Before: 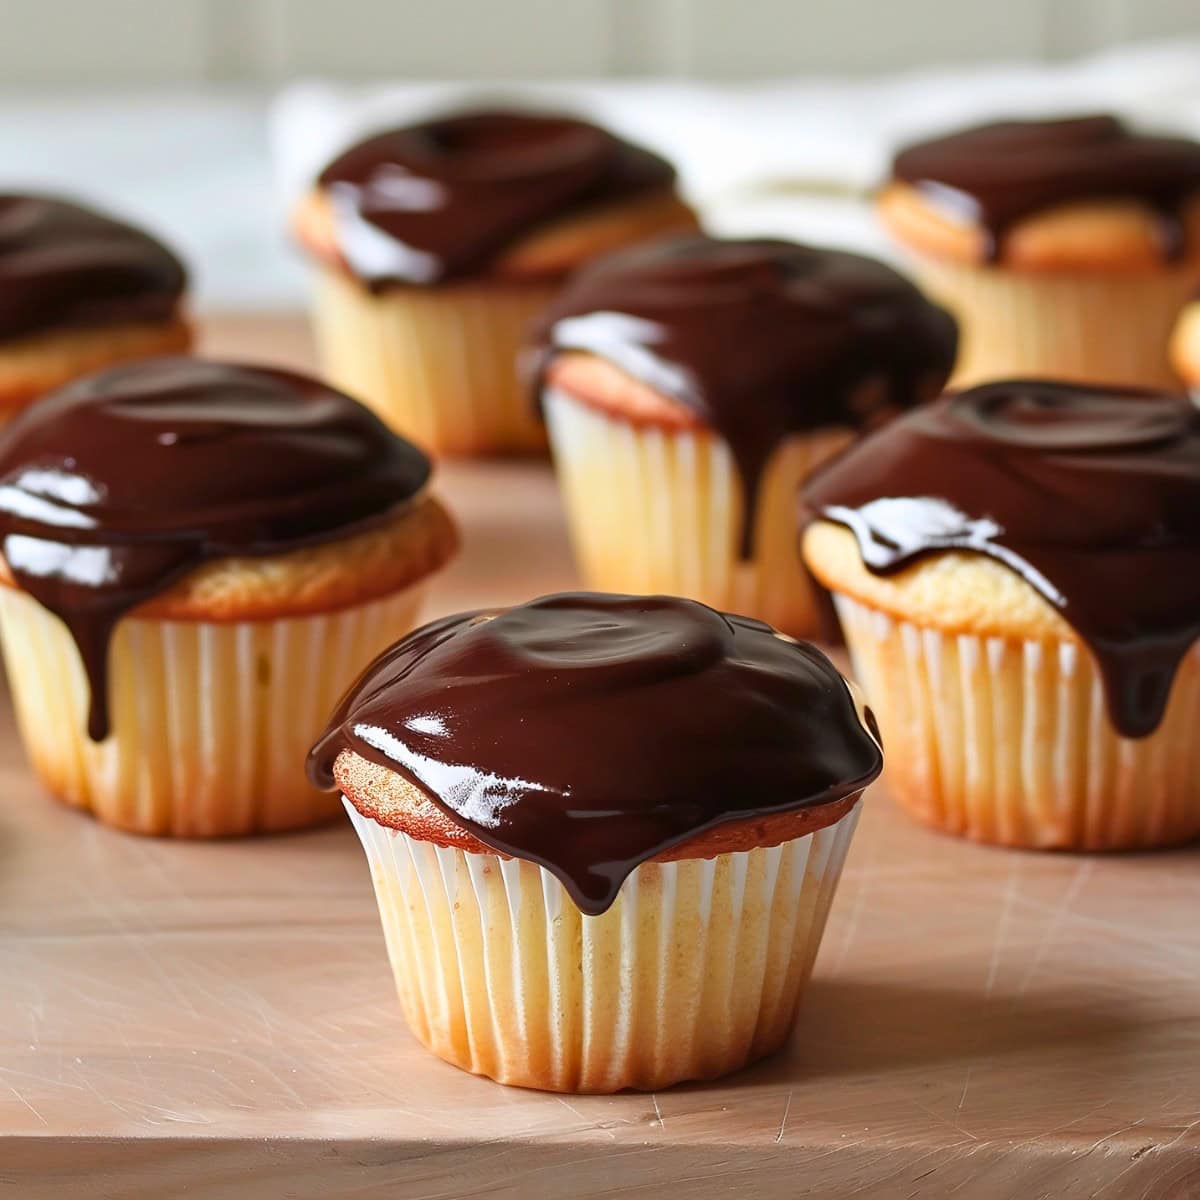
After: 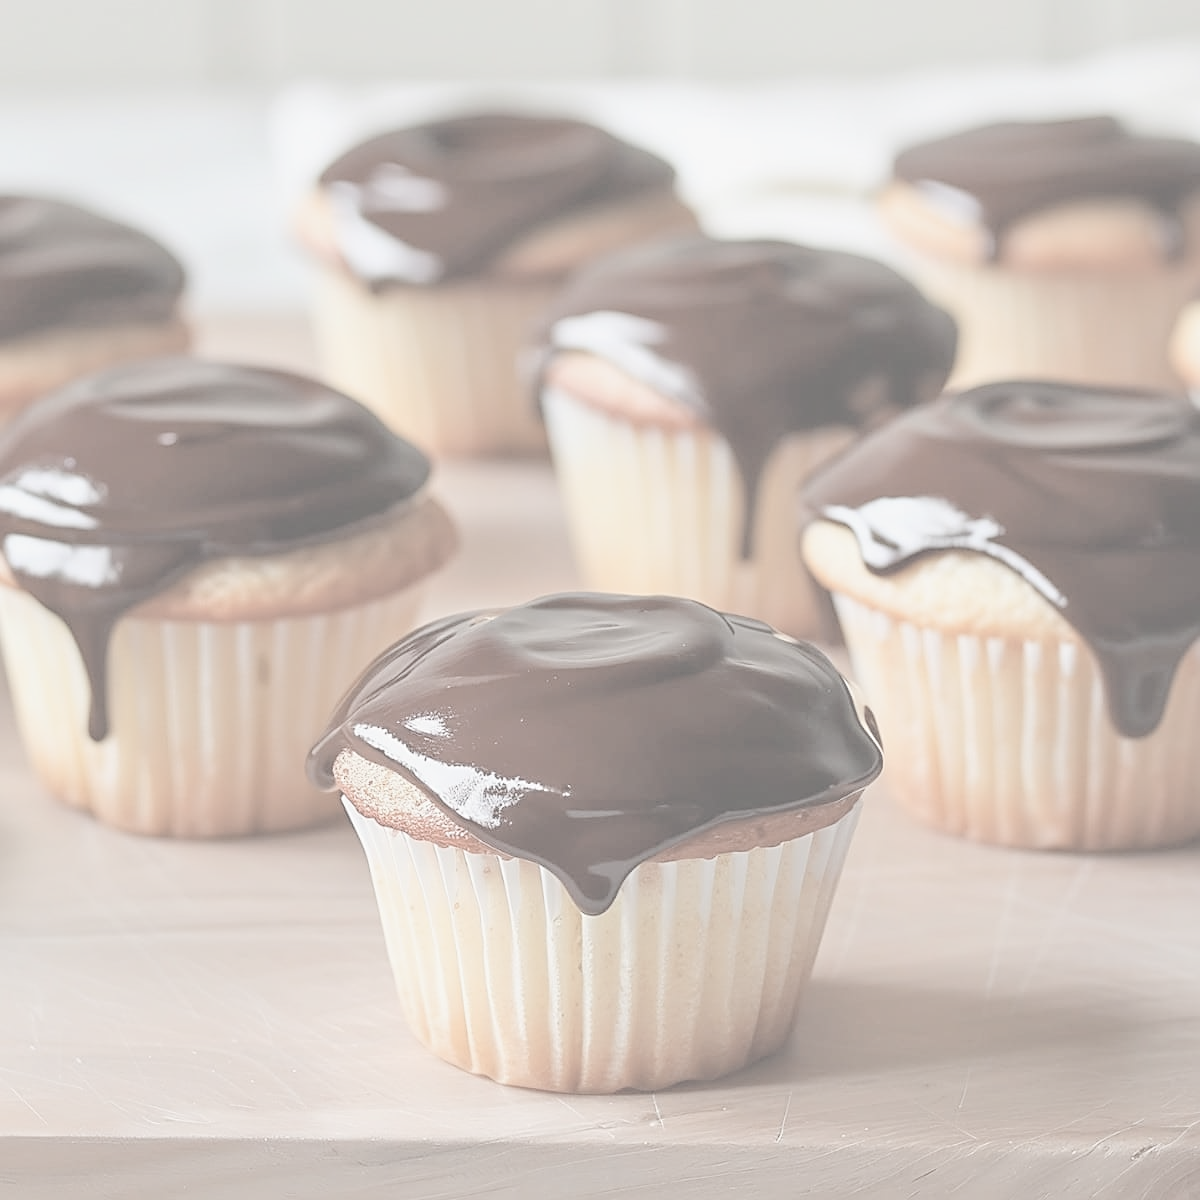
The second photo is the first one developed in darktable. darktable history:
contrast brightness saturation: contrast -0.32, brightness 0.75, saturation -0.78
sharpen: on, module defaults
exposure: black level correction 0.001, exposure 0.5 EV, compensate exposure bias true, compensate highlight preservation false
